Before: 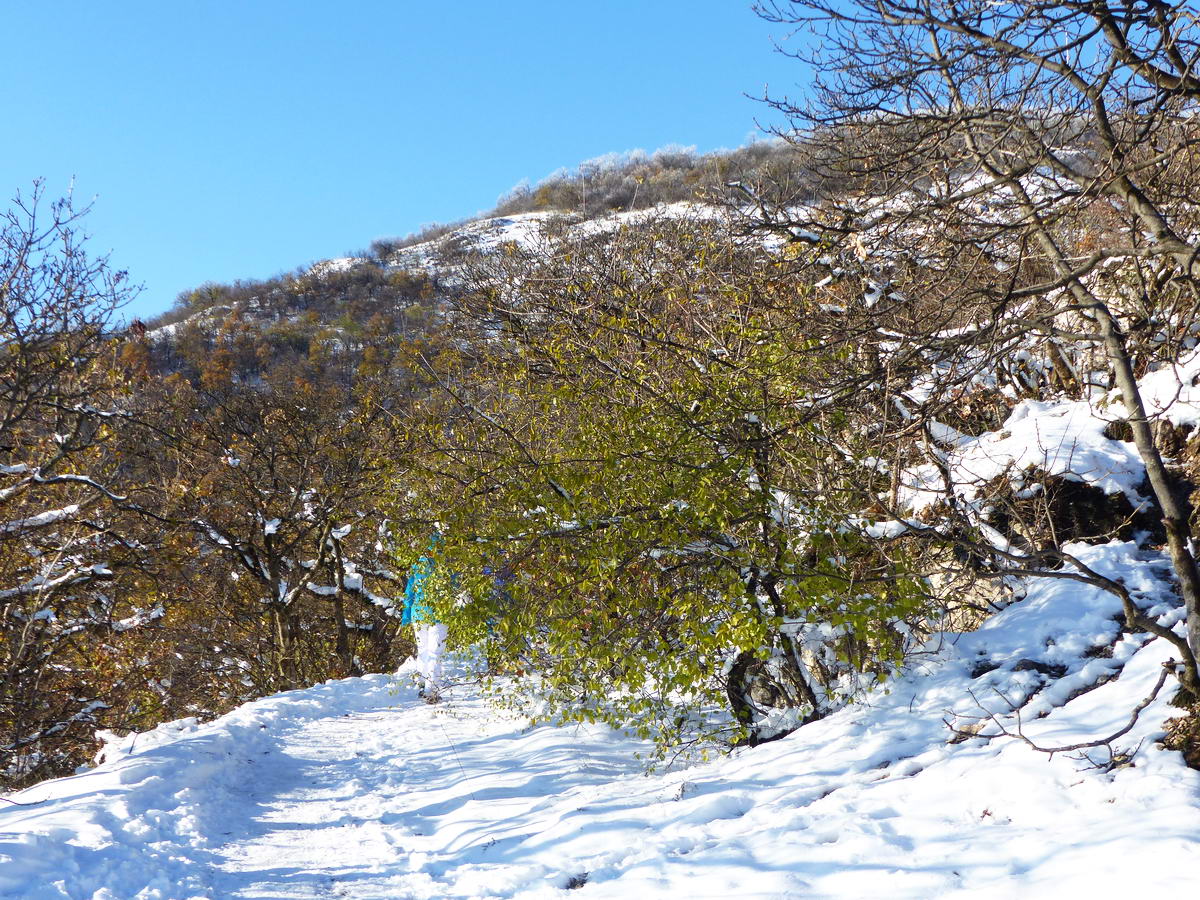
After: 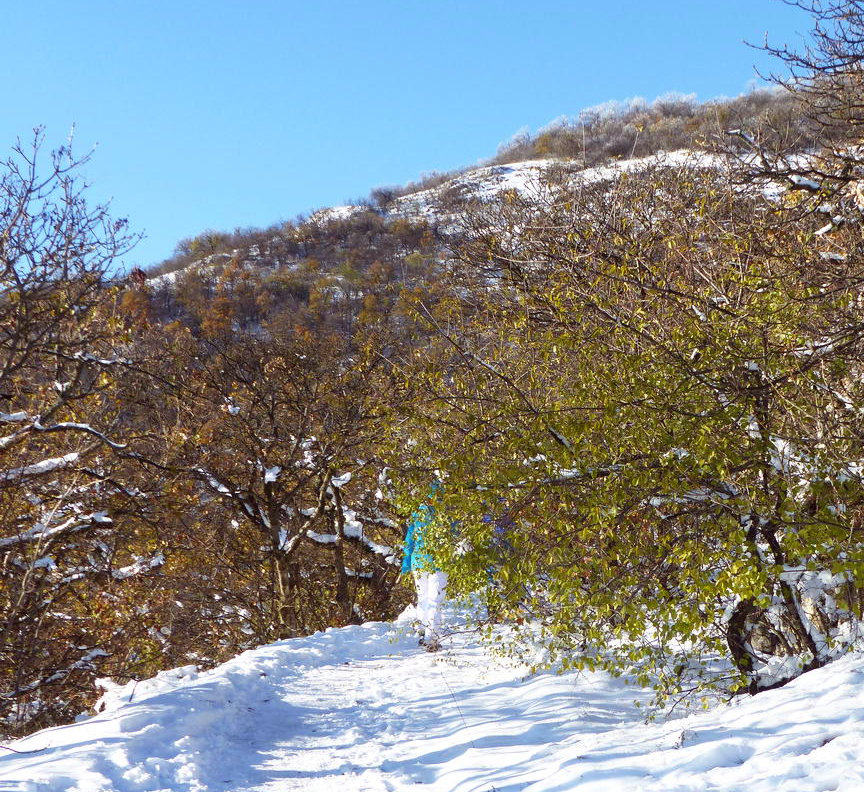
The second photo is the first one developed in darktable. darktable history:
crop: top 5.803%, right 27.864%, bottom 5.804%
color balance: mode lift, gamma, gain (sRGB), lift [1, 1.049, 1, 1]
